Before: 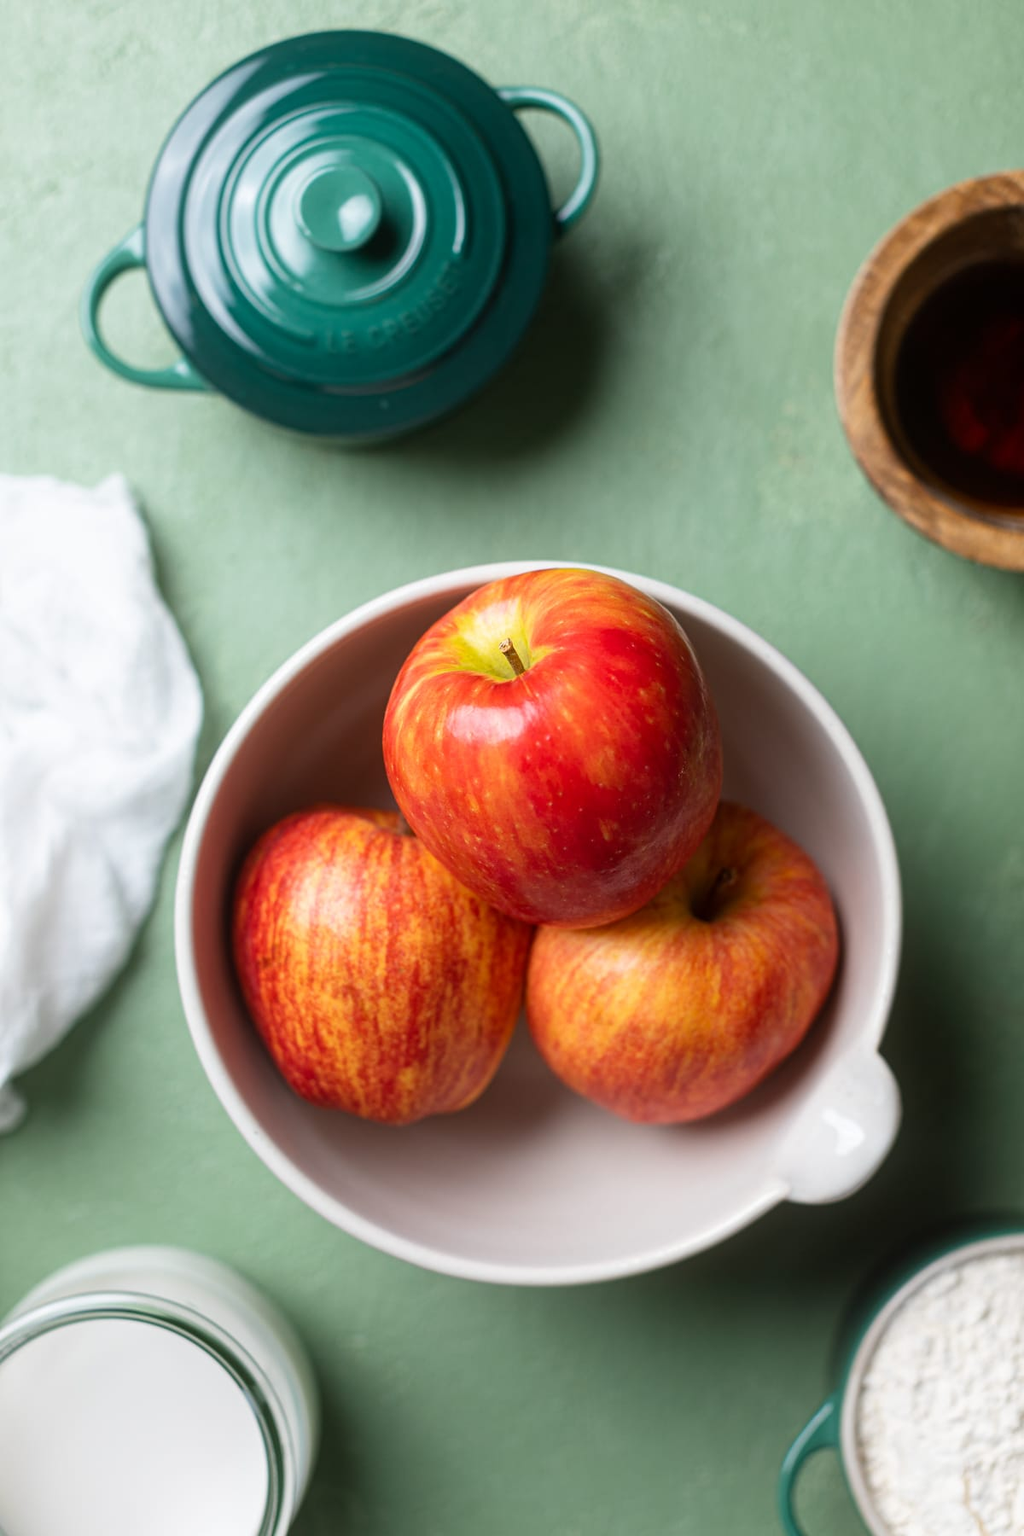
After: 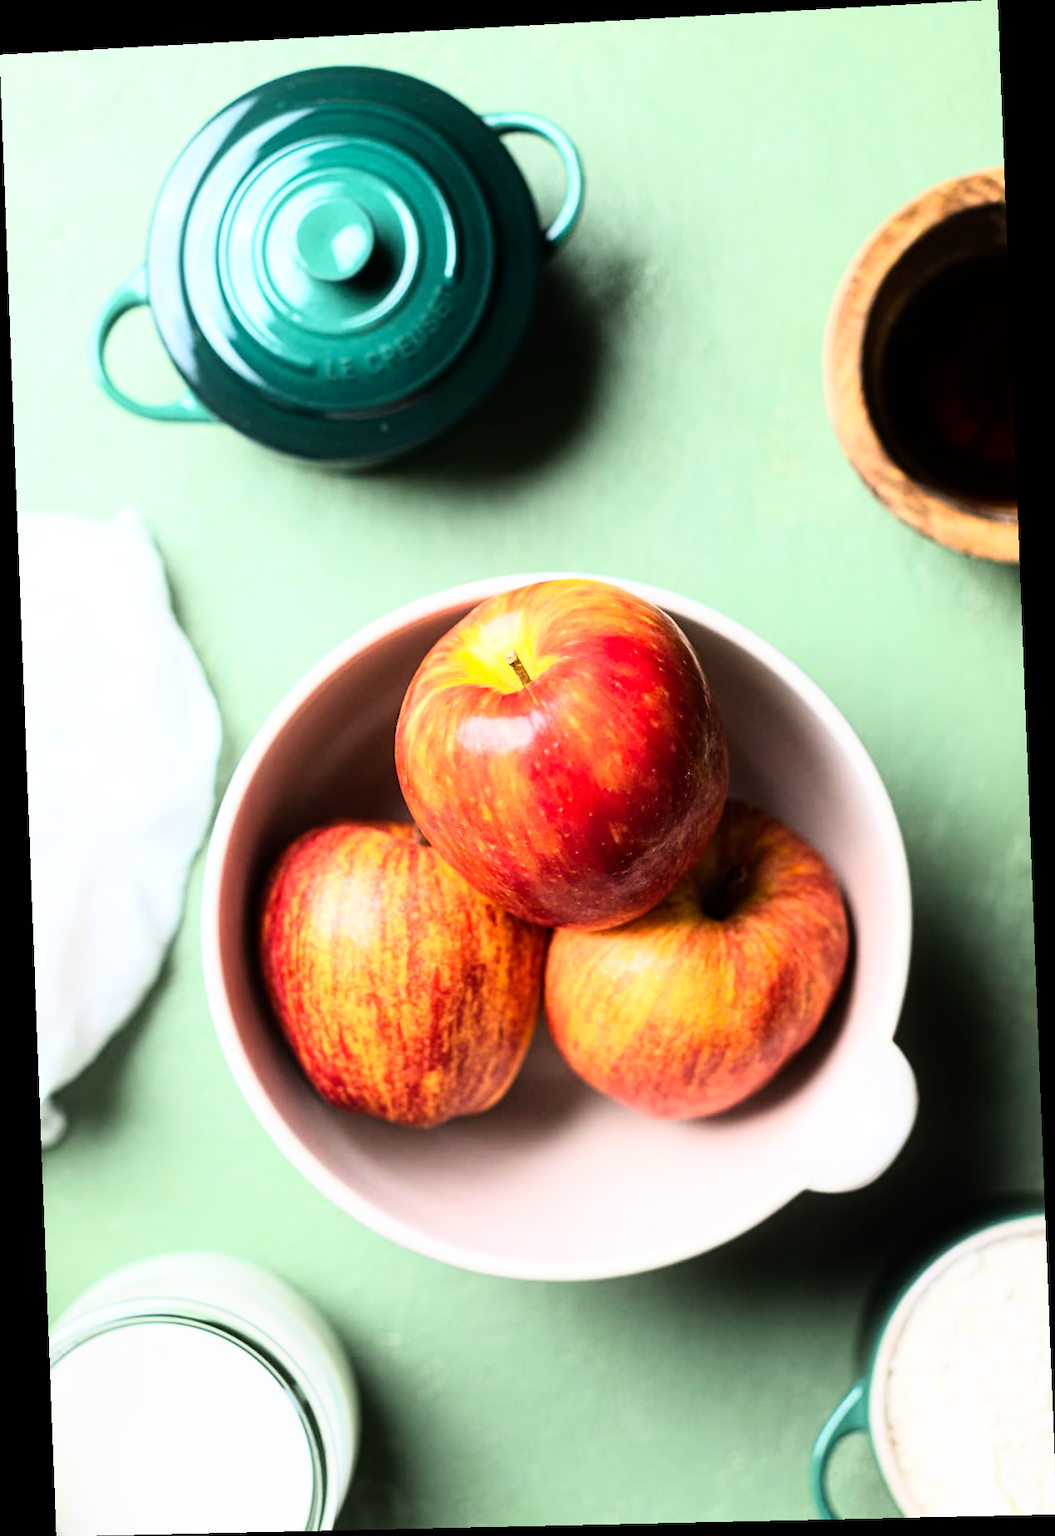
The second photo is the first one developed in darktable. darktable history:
rotate and perspective: rotation -2.22°, lens shift (horizontal) -0.022, automatic cropping off
rgb curve: curves: ch0 [(0, 0) (0.21, 0.15) (0.24, 0.21) (0.5, 0.75) (0.75, 0.96) (0.89, 0.99) (1, 1)]; ch1 [(0, 0.02) (0.21, 0.13) (0.25, 0.2) (0.5, 0.67) (0.75, 0.9) (0.89, 0.97) (1, 1)]; ch2 [(0, 0.02) (0.21, 0.13) (0.25, 0.2) (0.5, 0.67) (0.75, 0.9) (0.89, 0.97) (1, 1)], compensate middle gray true
